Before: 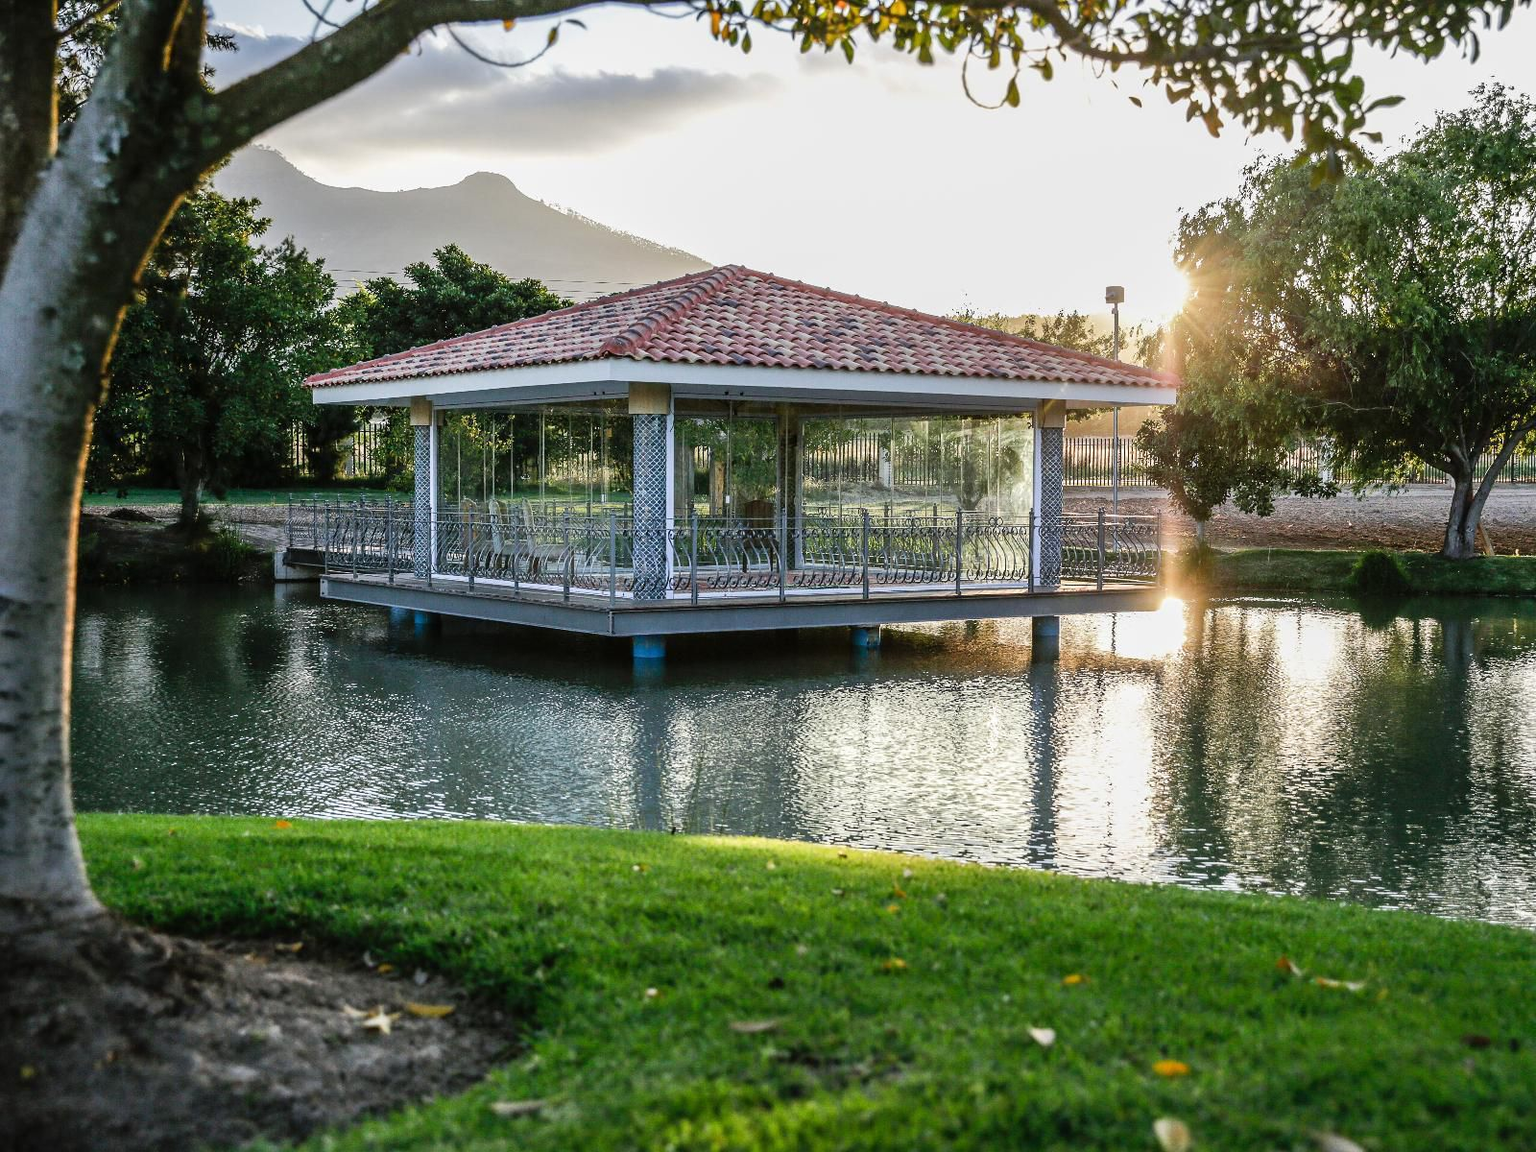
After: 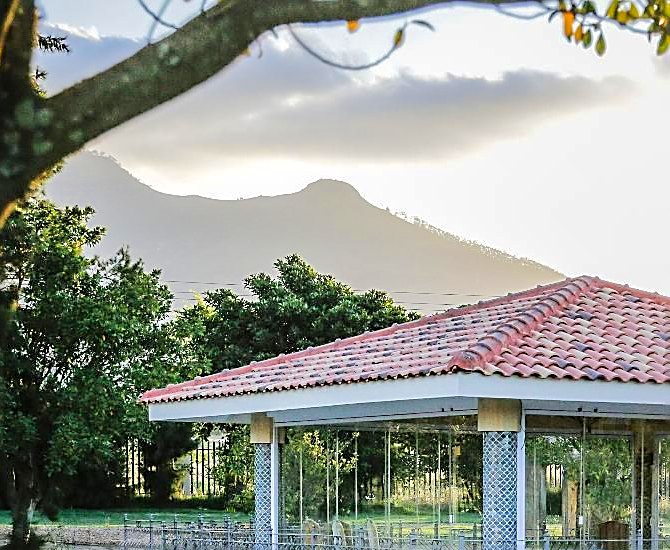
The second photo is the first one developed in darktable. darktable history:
crop and rotate: left 11.1%, top 0.053%, right 47.022%, bottom 54.11%
tone equalizer: -7 EV 0.153 EV, -6 EV 0.613 EV, -5 EV 1.15 EV, -4 EV 1.35 EV, -3 EV 1.16 EV, -2 EV 0.6 EV, -1 EV 0.16 EV, edges refinement/feathering 500, mask exposure compensation -1.57 EV, preserve details no
sharpen: on, module defaults
shadows and highlights: on, module defaults
